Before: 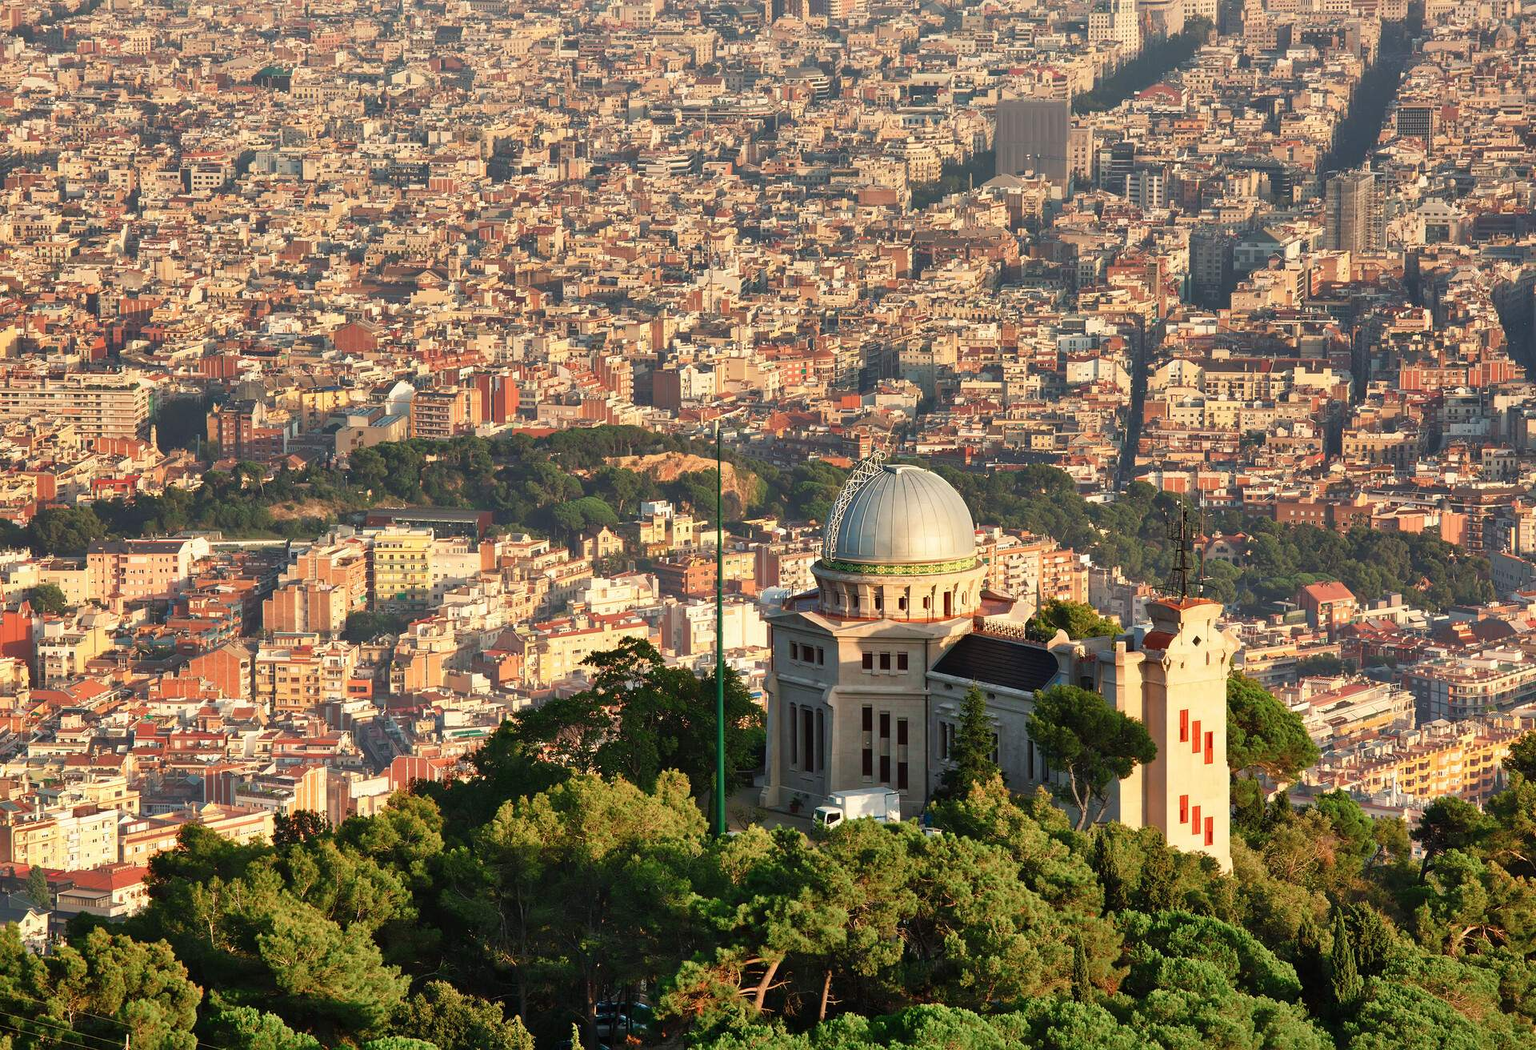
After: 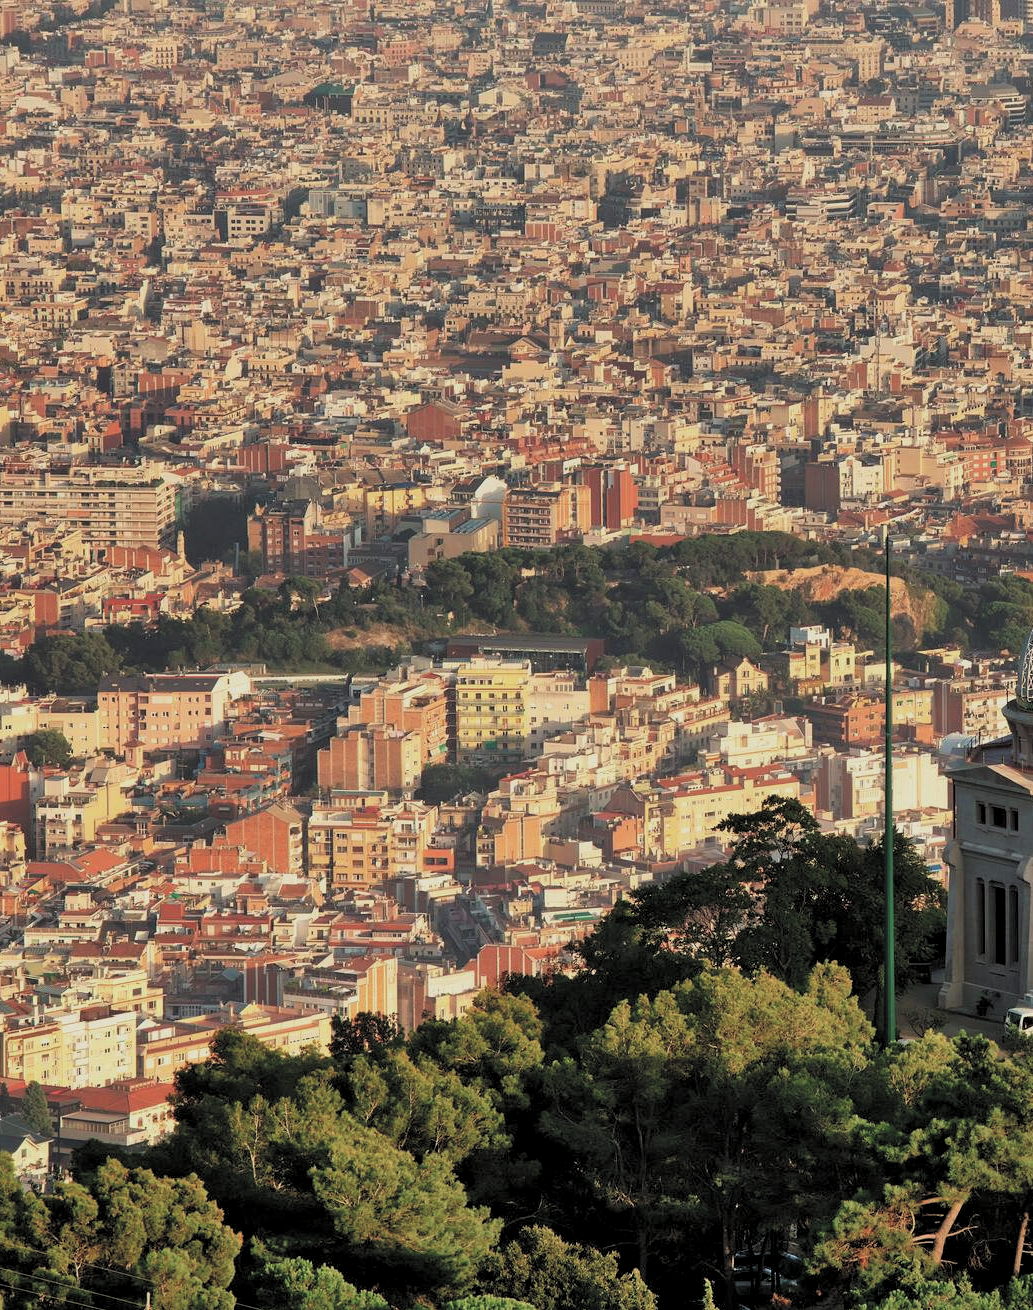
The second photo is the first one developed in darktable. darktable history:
exposure: black level correction -0.036, exposure -0.497 EV, compensate highlight preservation false
rgb levels: levels [[0.029, 0.461, 0.922], [0, 0.5, 1], [0, 0.5, 1]]
crop: left 0.587%, right 45.588%, bottom 0.086%
